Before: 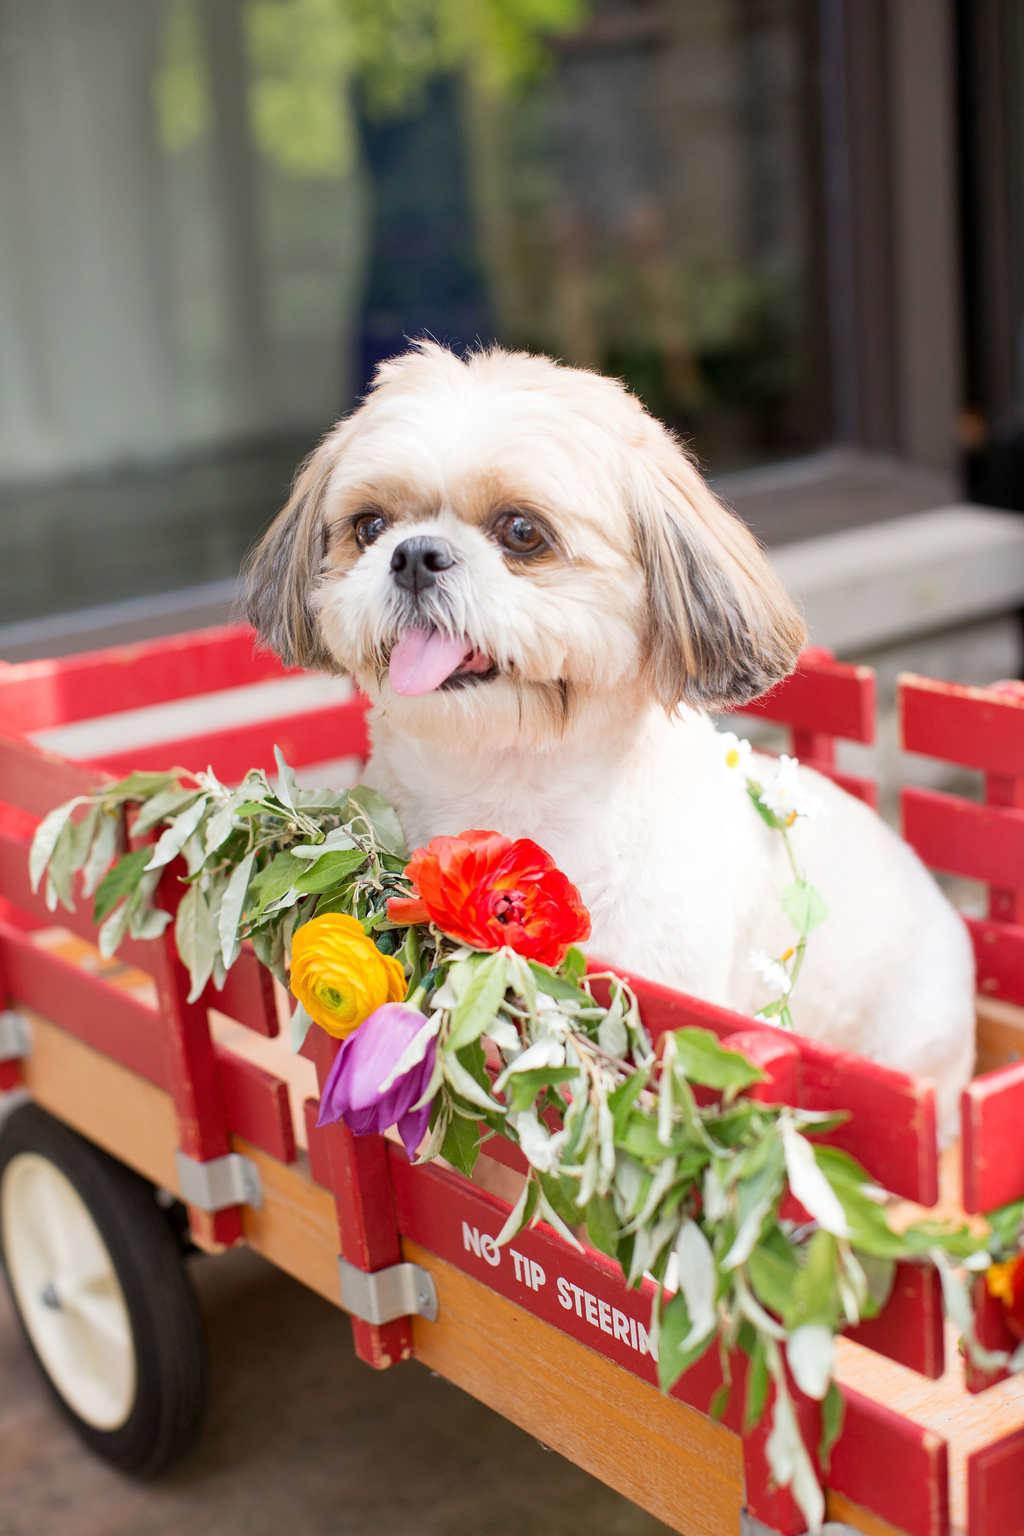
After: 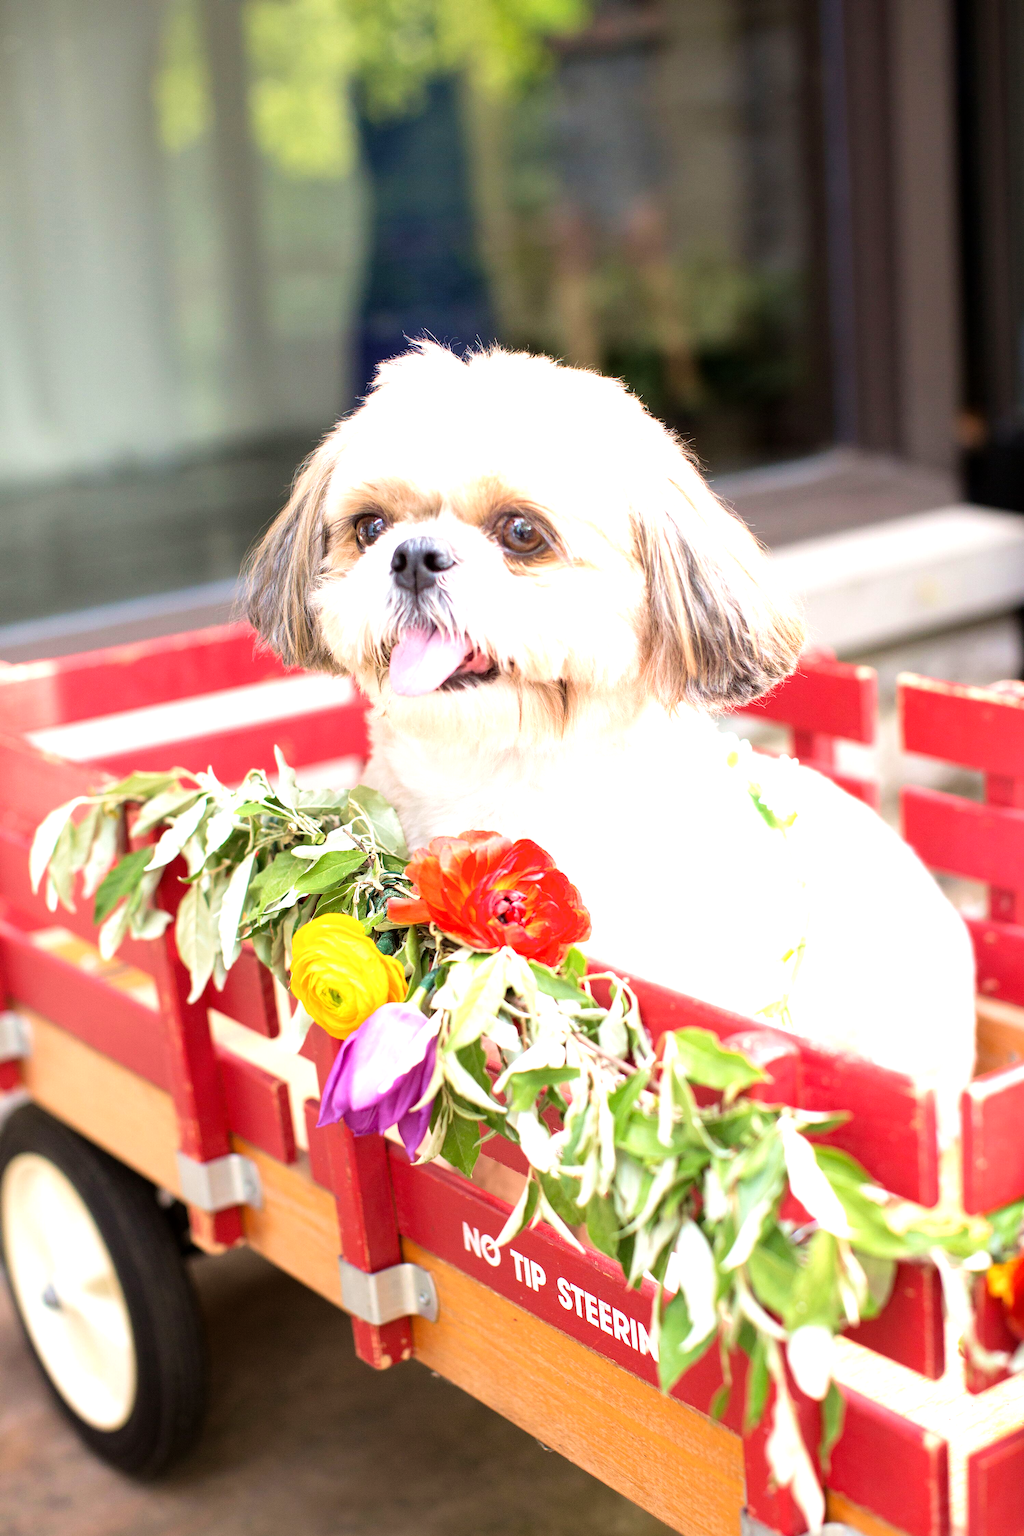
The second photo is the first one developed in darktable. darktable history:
exposure: exposure 0.212 EV, compensate highlight preservation false
velvia: on, module defaults
tone equalizer: -8 EV -0.761 EV, -7 EV -0.676 EV, -6 EV -0.575 EV, -5 EV -0.421 EV, -3 EV 0.365 EV, -2 EV 0.6 EV, -1 EV 0.674 EV, +0 EV 0.744 EV, luminance estimator HSV value / RGB max
